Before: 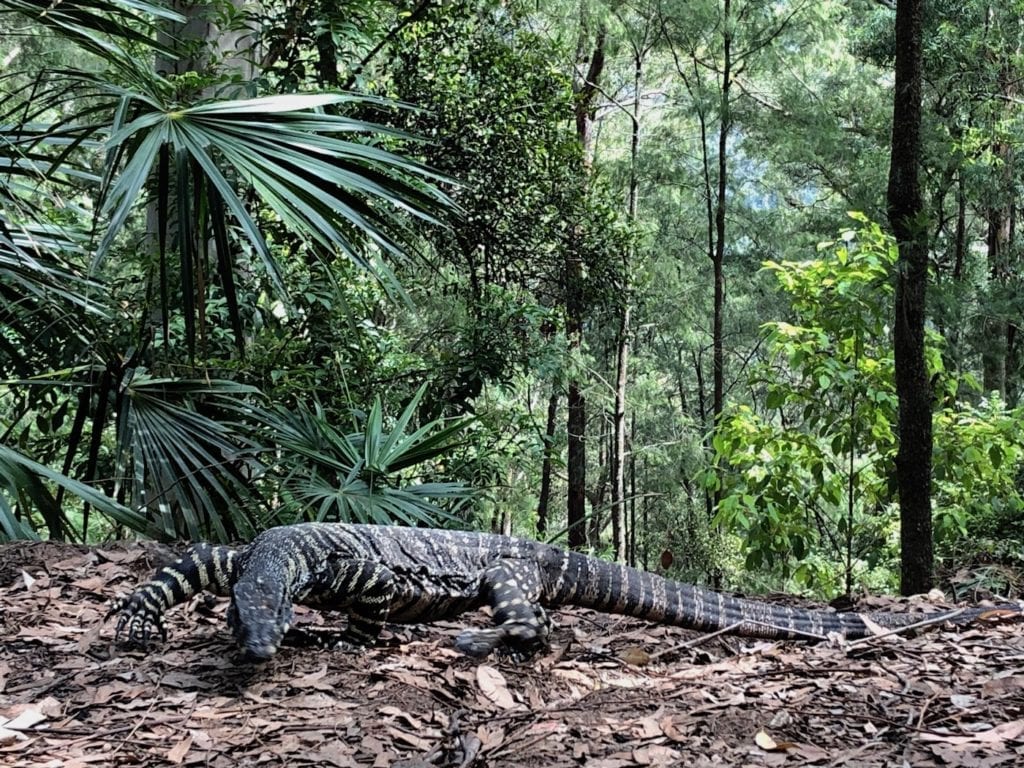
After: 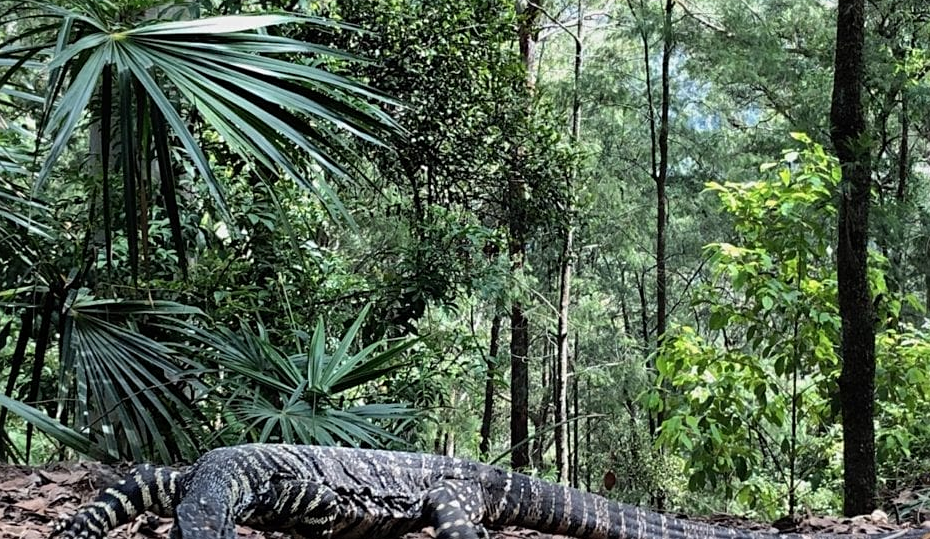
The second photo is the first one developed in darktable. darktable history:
shadows and highlights: radius 125.46, shadows 30.51, highlights -30.51, low approximation 0.01, soften with gaussian
sharpen: amount 0.2
crop: left 5.596%, top 10.314%, right 3.534%, bottom 19.395%
